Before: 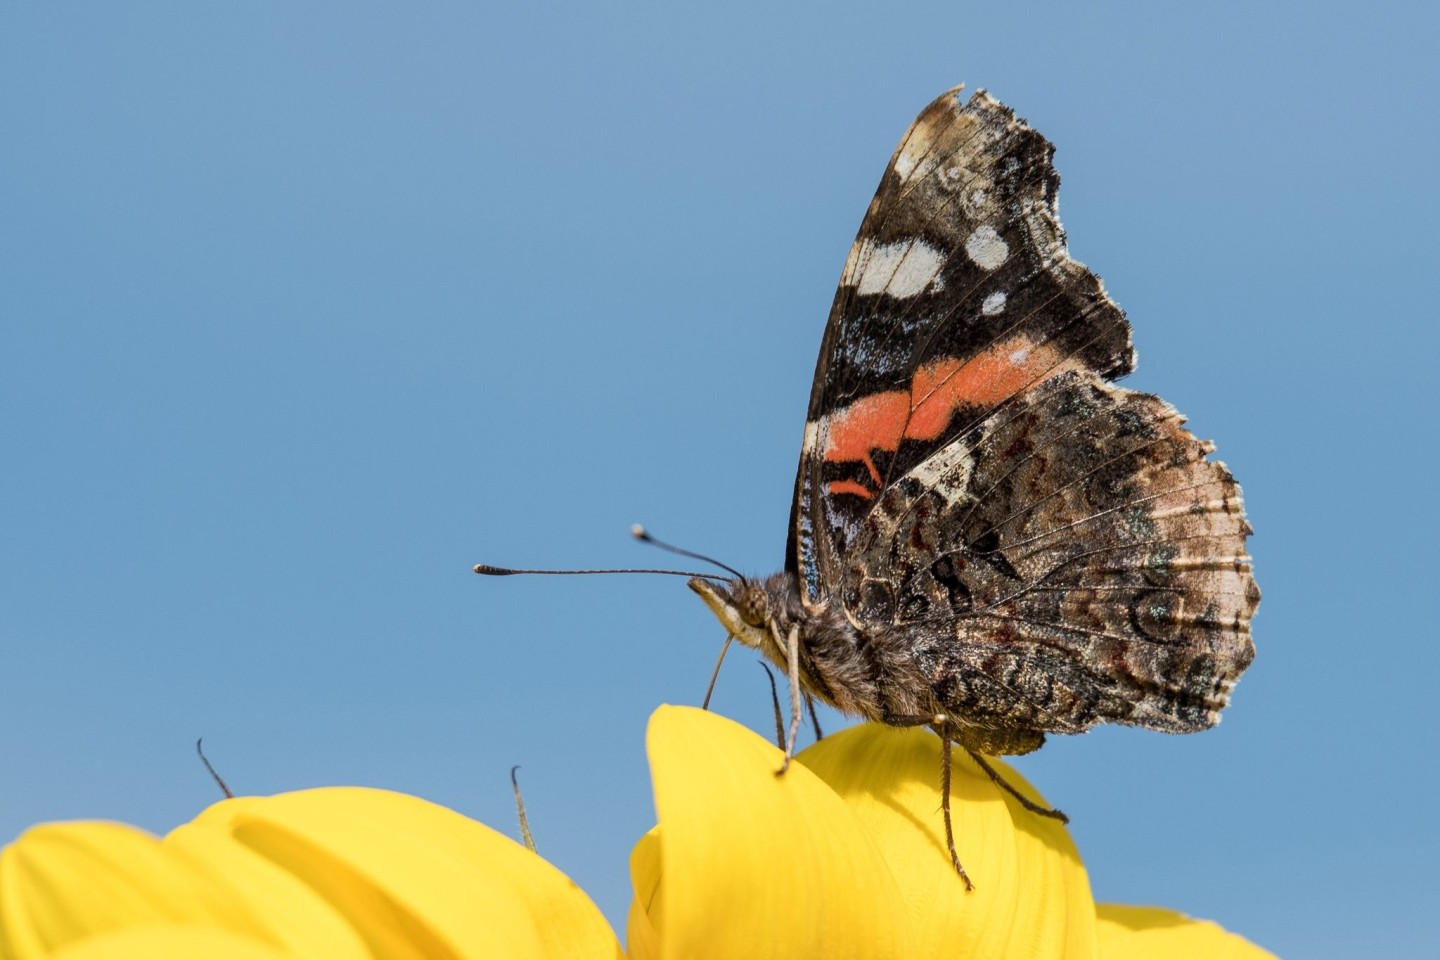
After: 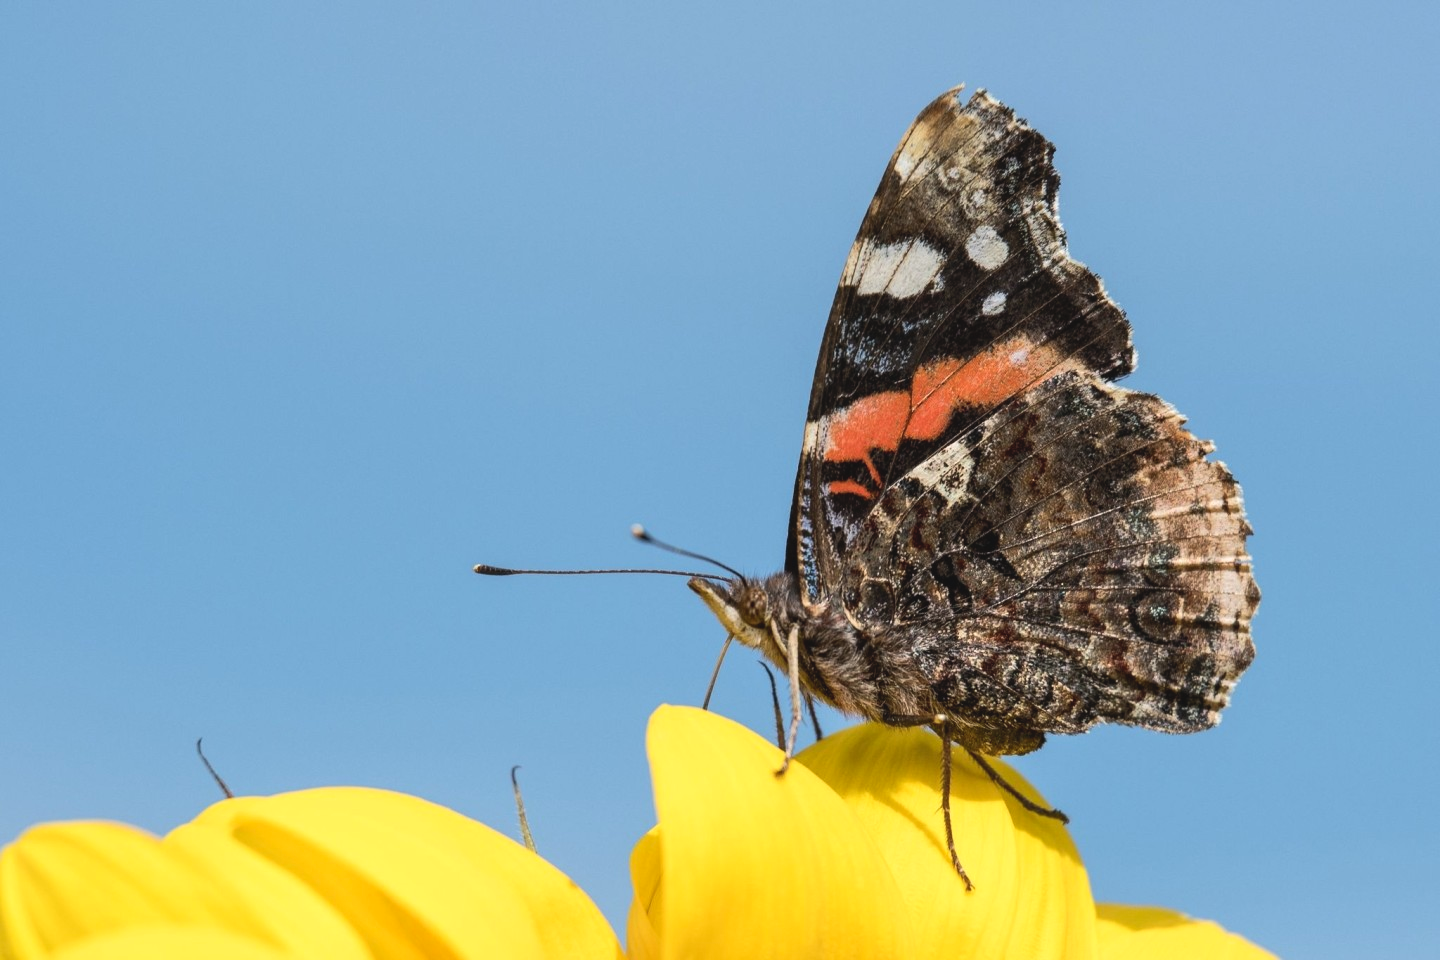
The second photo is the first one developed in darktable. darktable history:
contrast brightness saturation: contrast -0.112
tone equalizer: -8 EV -0.398 EV, -7 EV -0.355 EV, -6 EV -0.327 EV, -5 EV -0.236 EV, -3 EV 0.192 EV, -2 EV 0.356 EV, -1 EV 0.364 EV, +0 EV 0.428 EV, edges refinement/feathering 500, mask exposure compensation -1.57 EV, preserve details no
